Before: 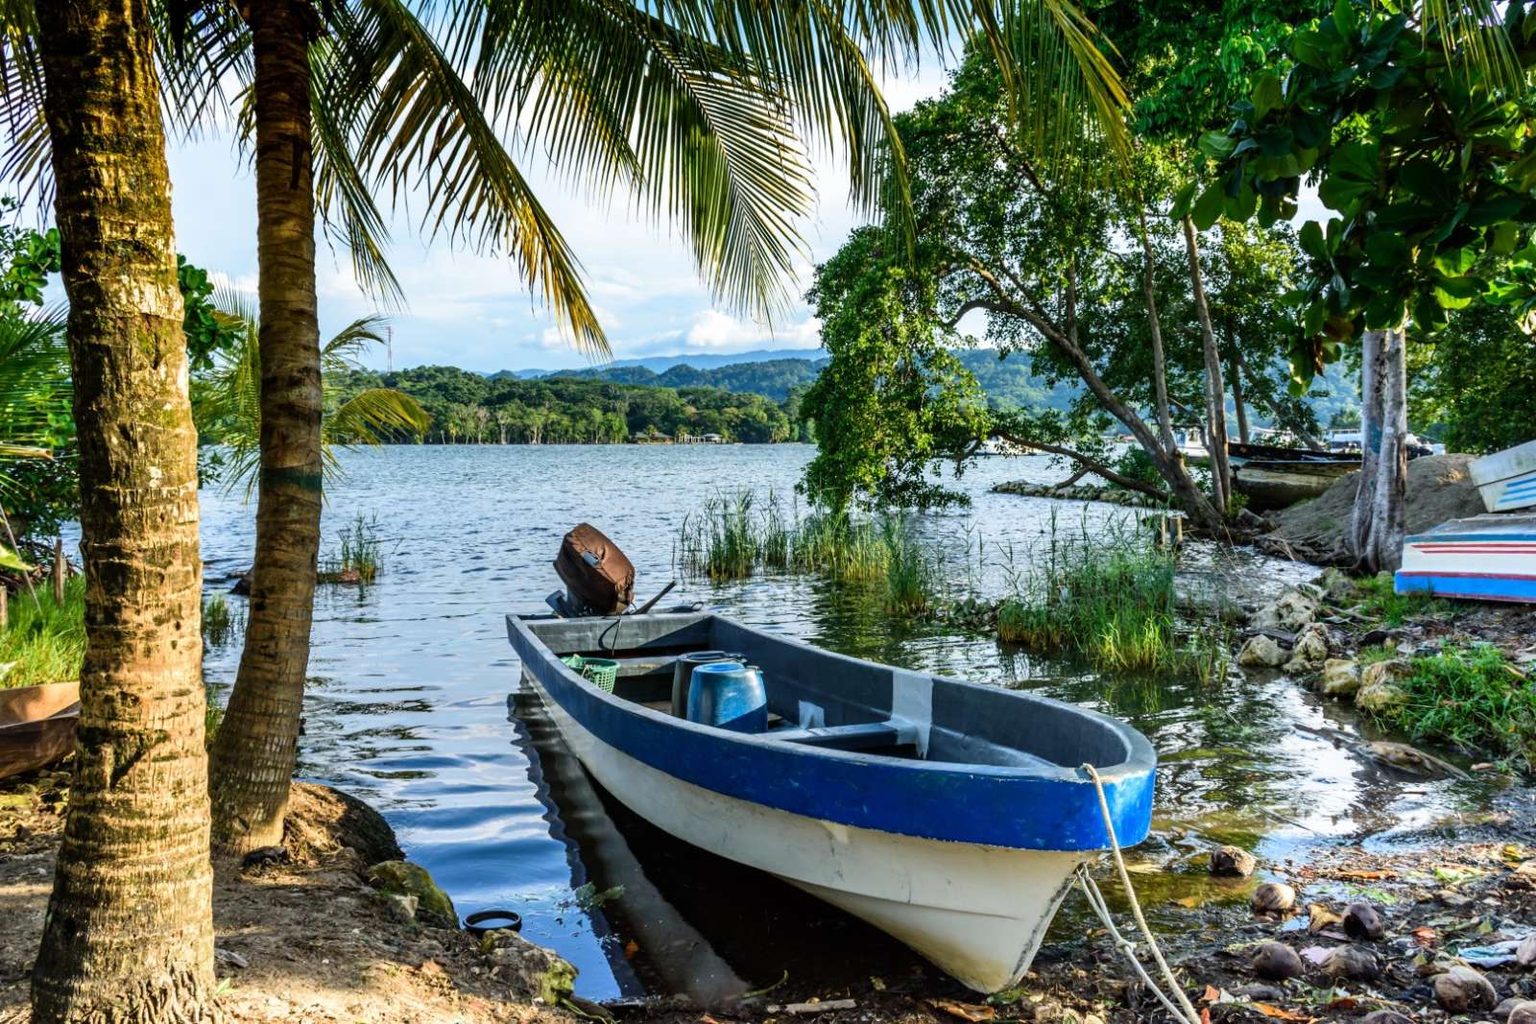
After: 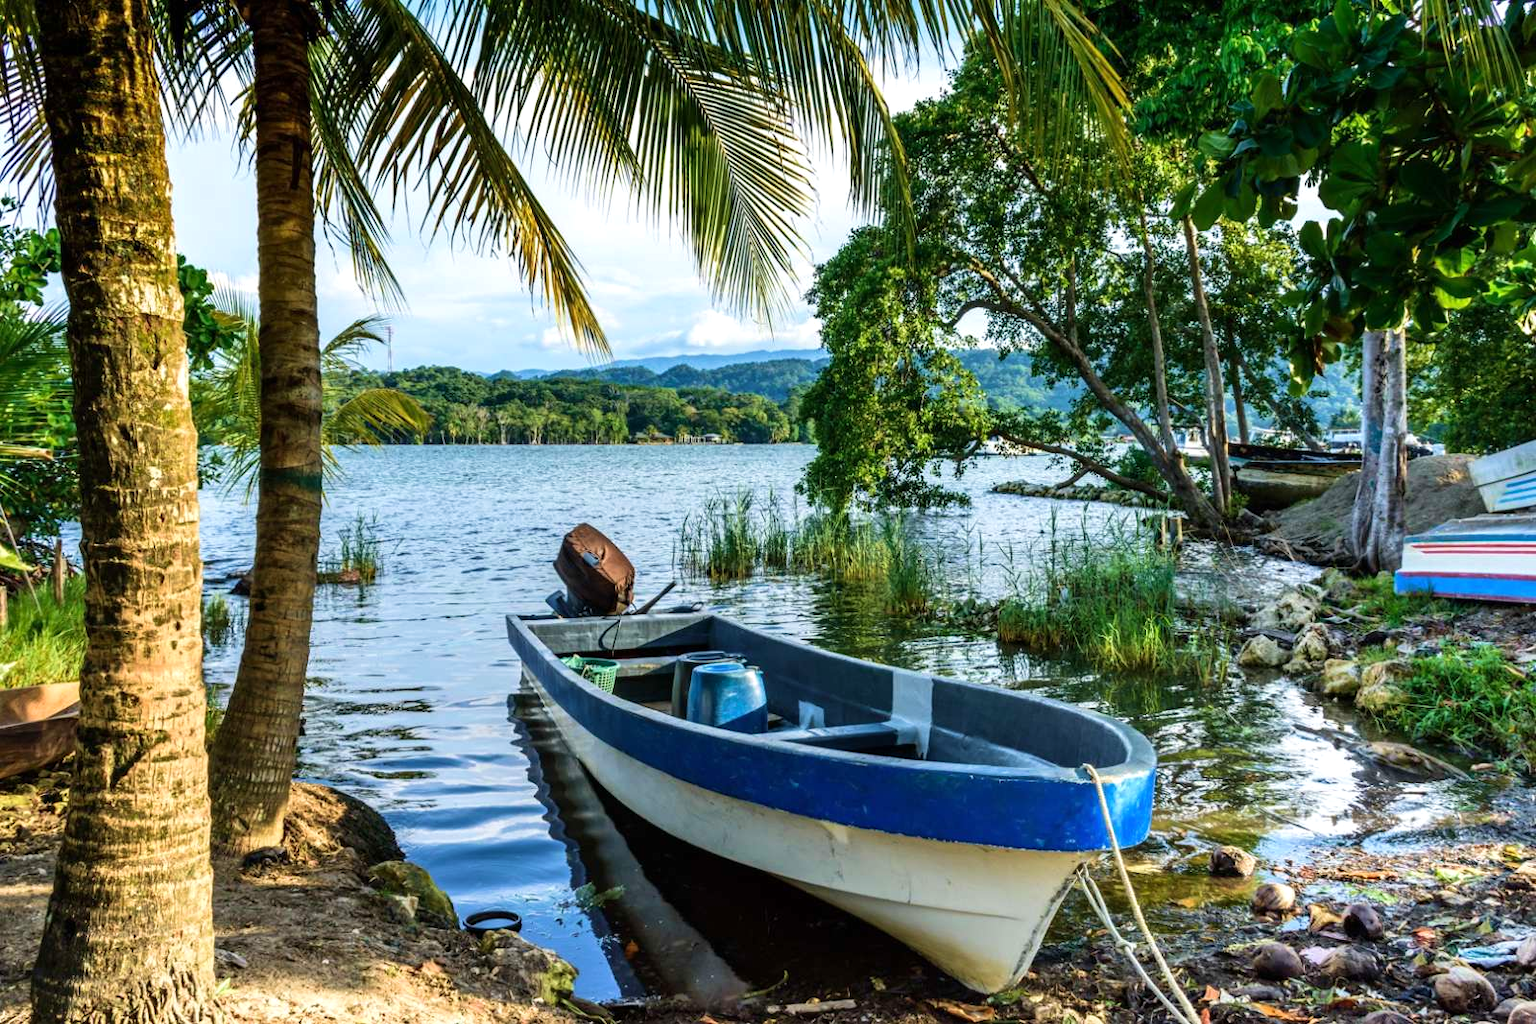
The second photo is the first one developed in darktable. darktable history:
exposure: exposure 0.128 EV, compensate exposure bias true, compensate highlight preservation false
velvia: strength 24.71%
